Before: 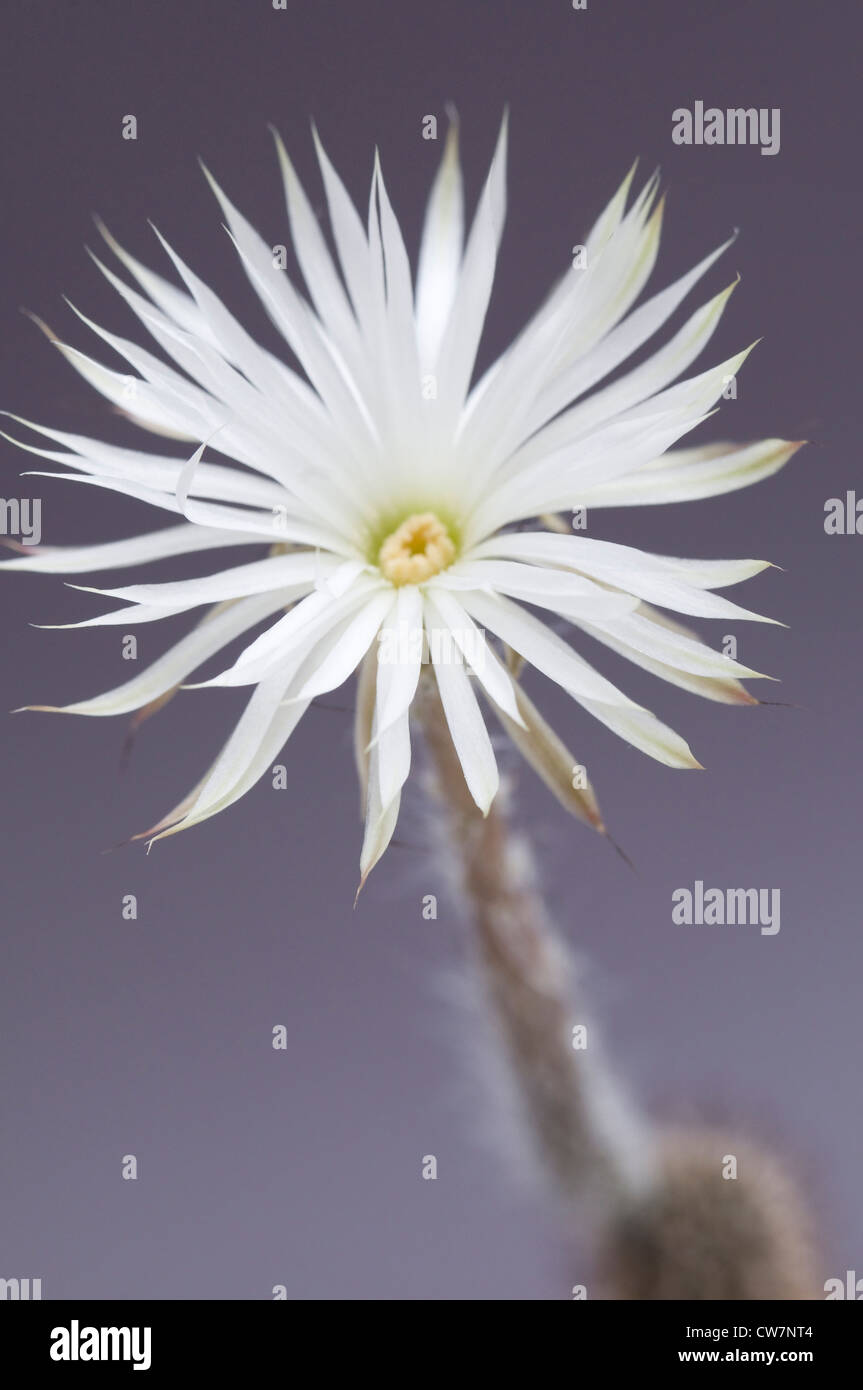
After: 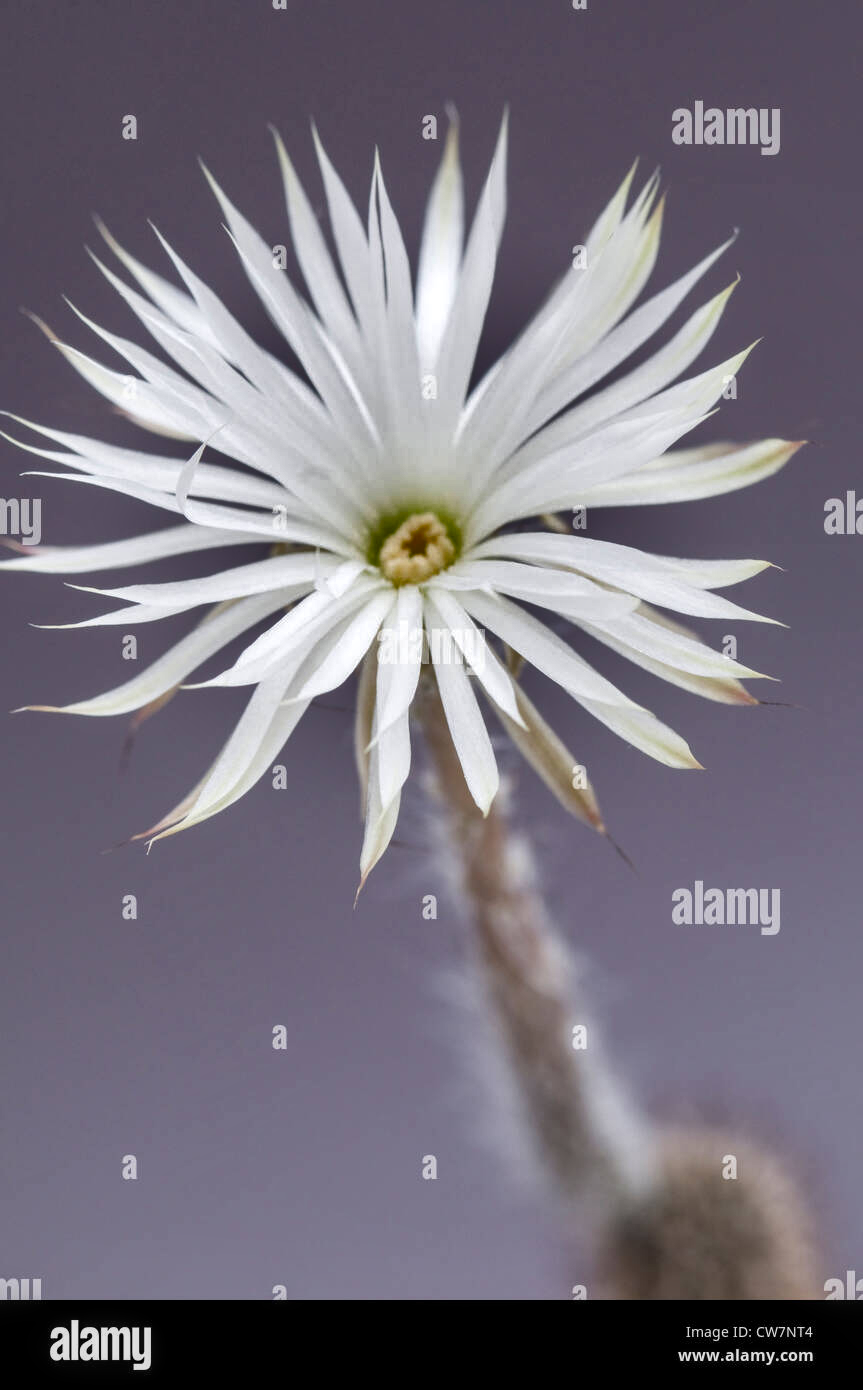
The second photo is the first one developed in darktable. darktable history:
shadows and highlights: shadows 24.5, highlights -78.15, soften with gaussian
local contrast: on, module defaults
